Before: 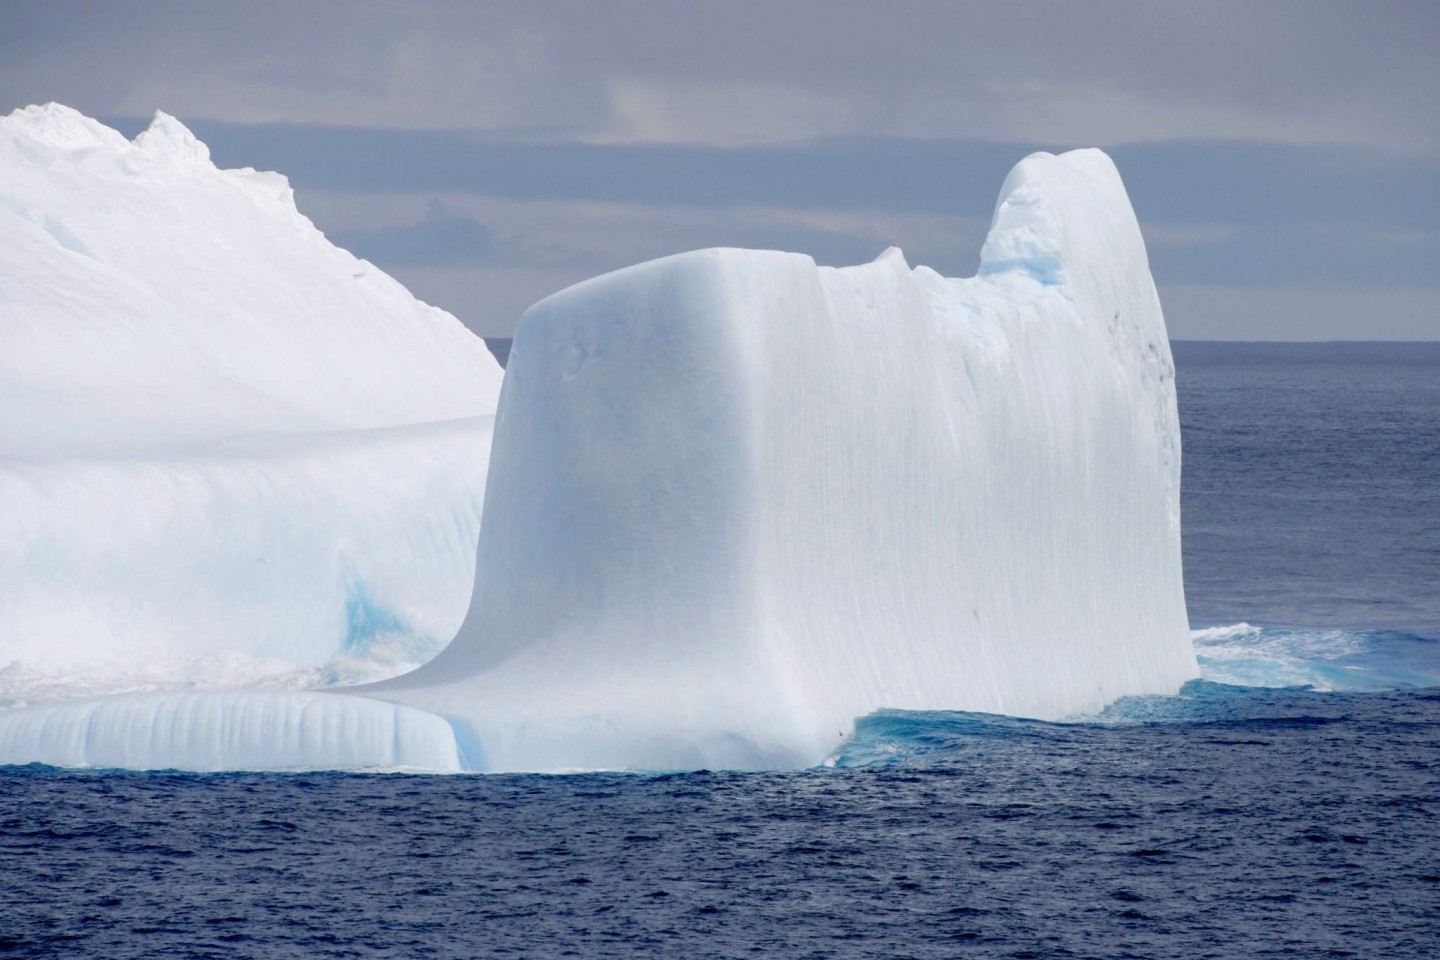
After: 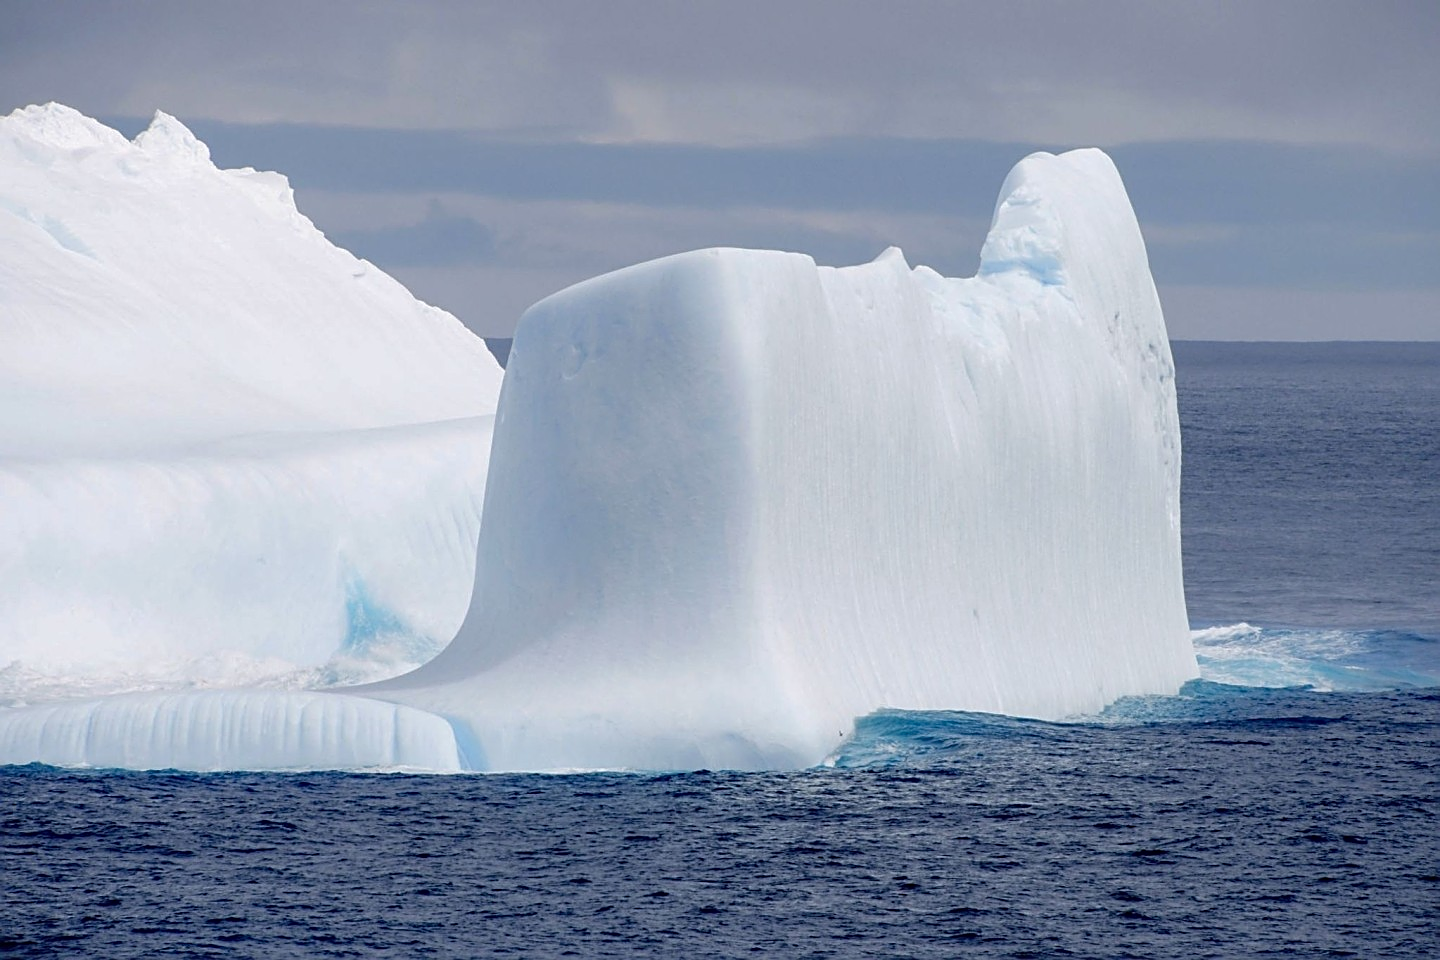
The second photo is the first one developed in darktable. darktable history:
sharpen: amount 0.594
